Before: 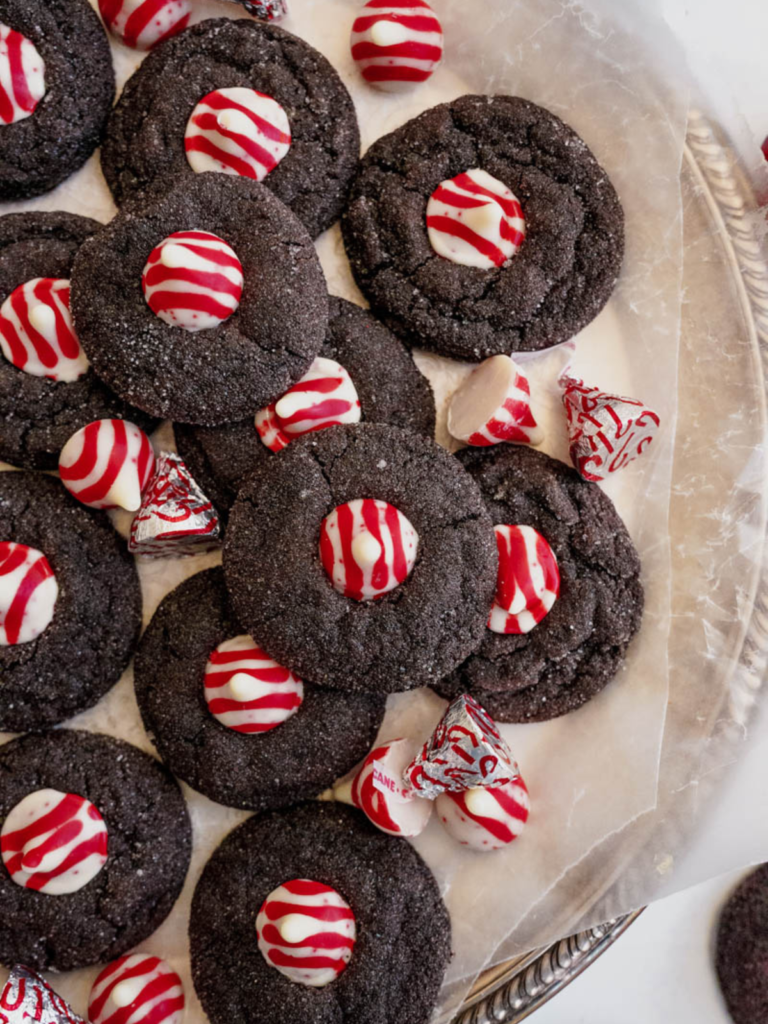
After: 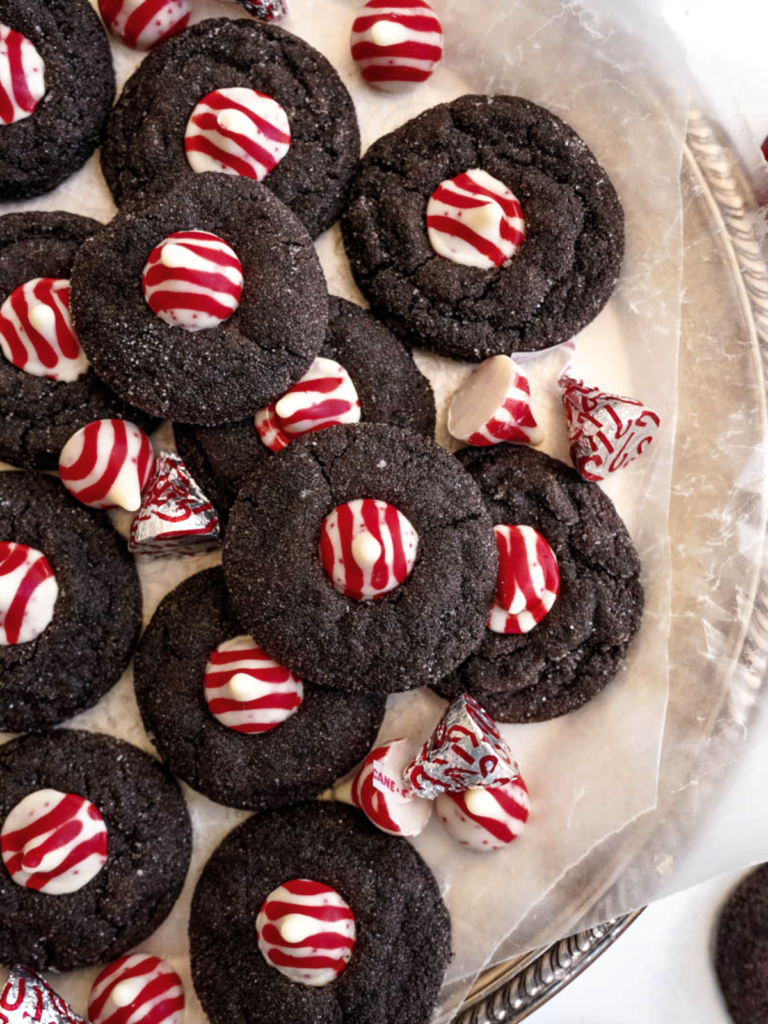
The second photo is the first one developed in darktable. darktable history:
color balance rgb: perceptual saturation grading › global saturation 0.986%, perceptual brilliance grading › global brilliance -17.82%, perceptual brilliance grading › highlights 28.42%
